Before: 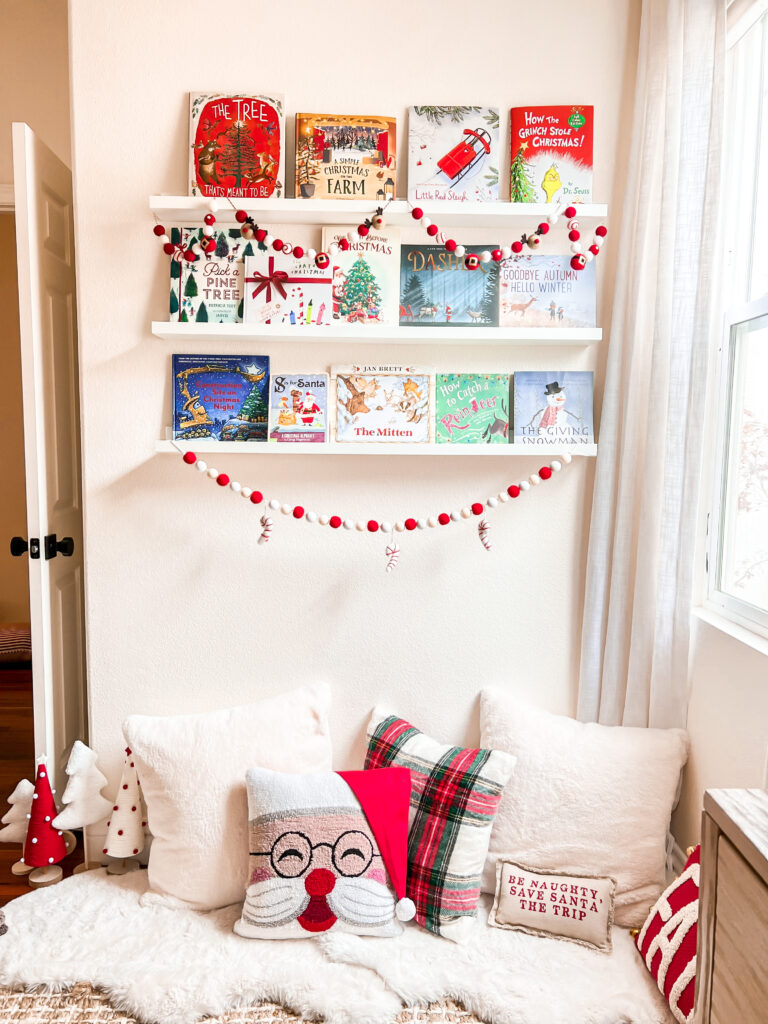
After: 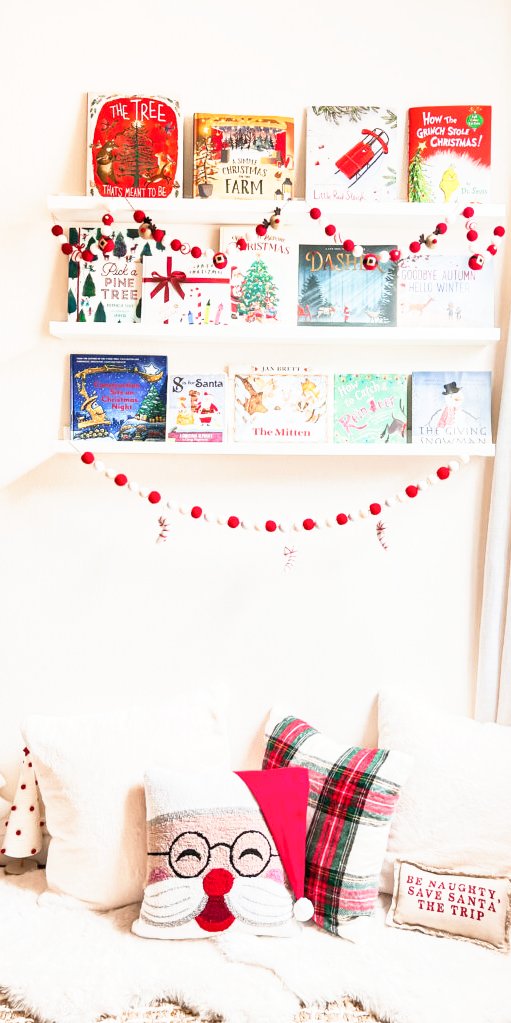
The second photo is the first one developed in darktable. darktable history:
crop and rotate: left 13.374%, right 20.034%
base curve: curves: ch0 [(0, 0) (0.557, 0.834) (1, 1)], preserve colors none
